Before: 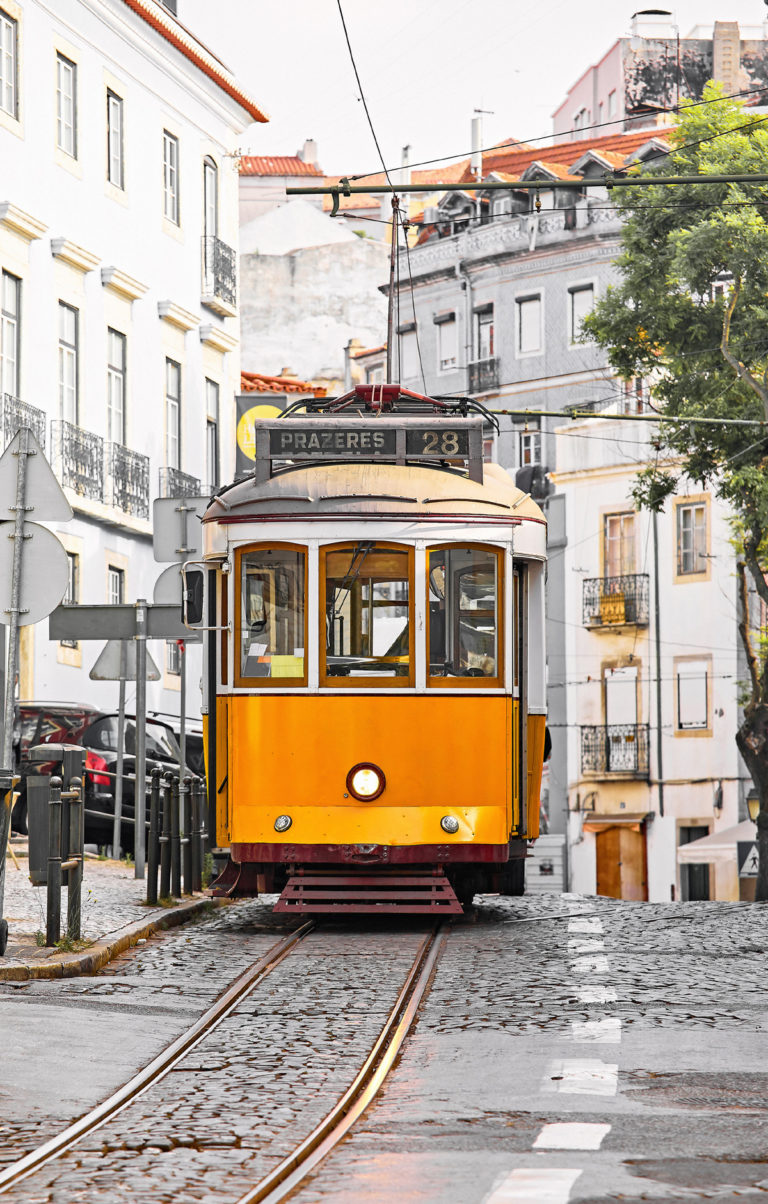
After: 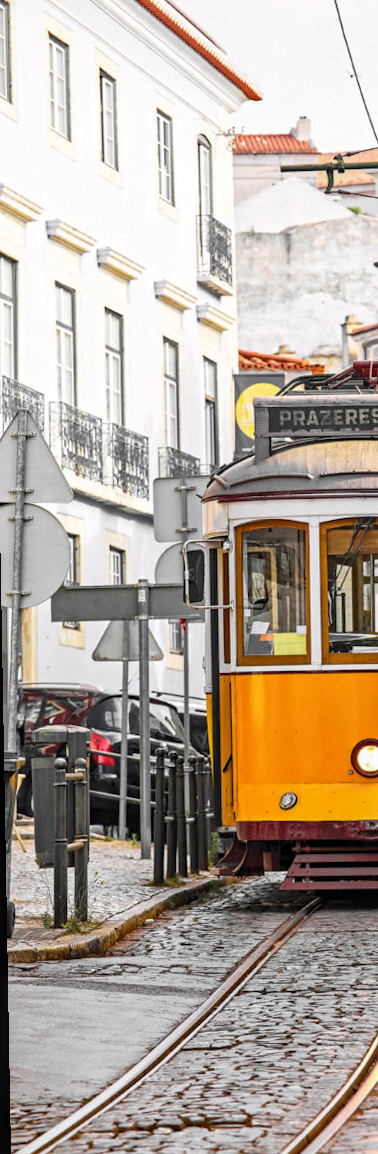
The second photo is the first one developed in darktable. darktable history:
rotate and perspective: rotation -1°, crop left 0.011, crop right 0.989, crop top 0.025, crop bottom 0.975
local contrast: on, module defaults
crop and rotate: left 0%, top 0%, right 50.845%
